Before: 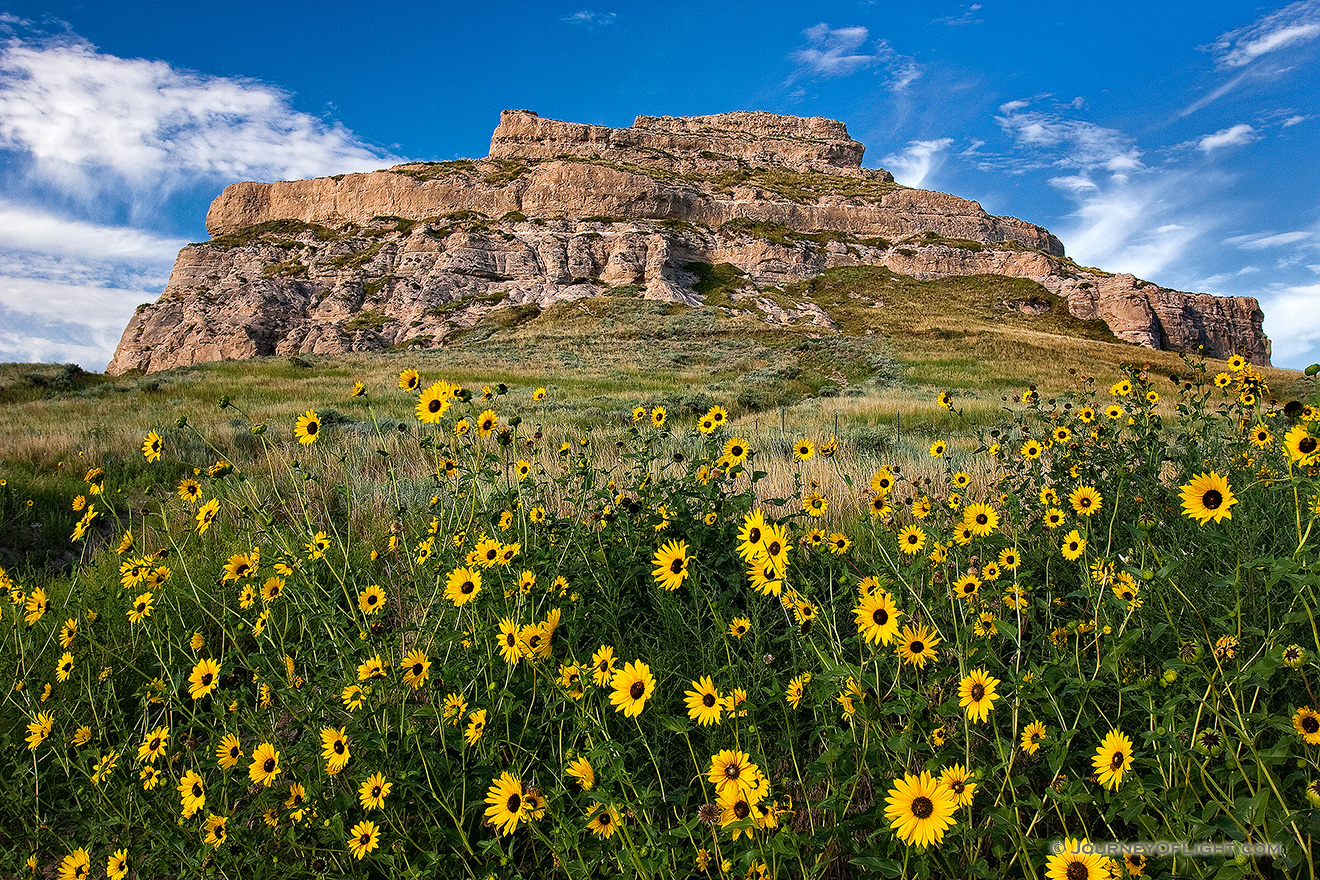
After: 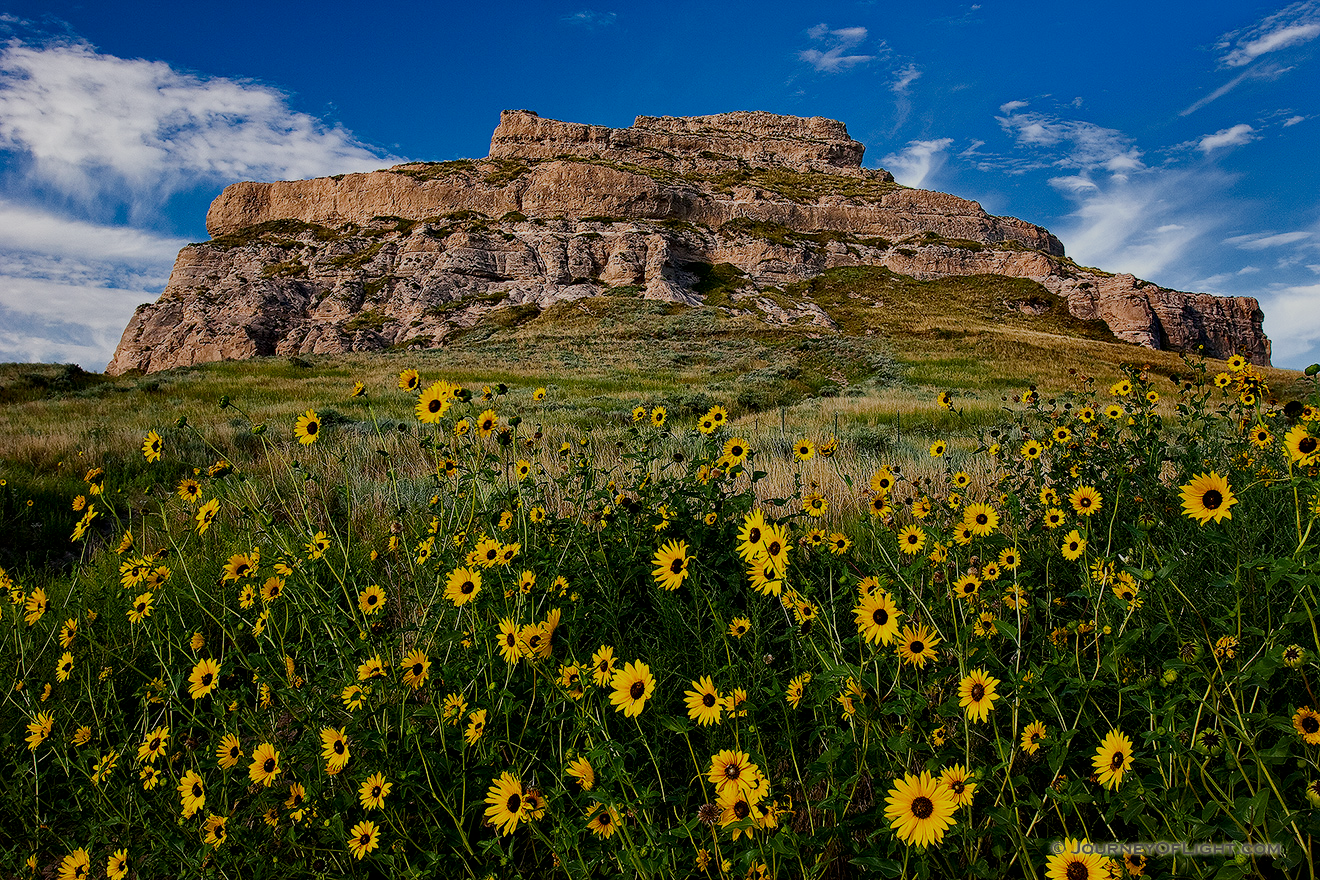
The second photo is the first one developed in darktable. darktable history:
tone equalizer: on, module defaults
filmic rgb: hardness 4.17
contrast brightness saturation: brightness -0.2, saturation 0.08
